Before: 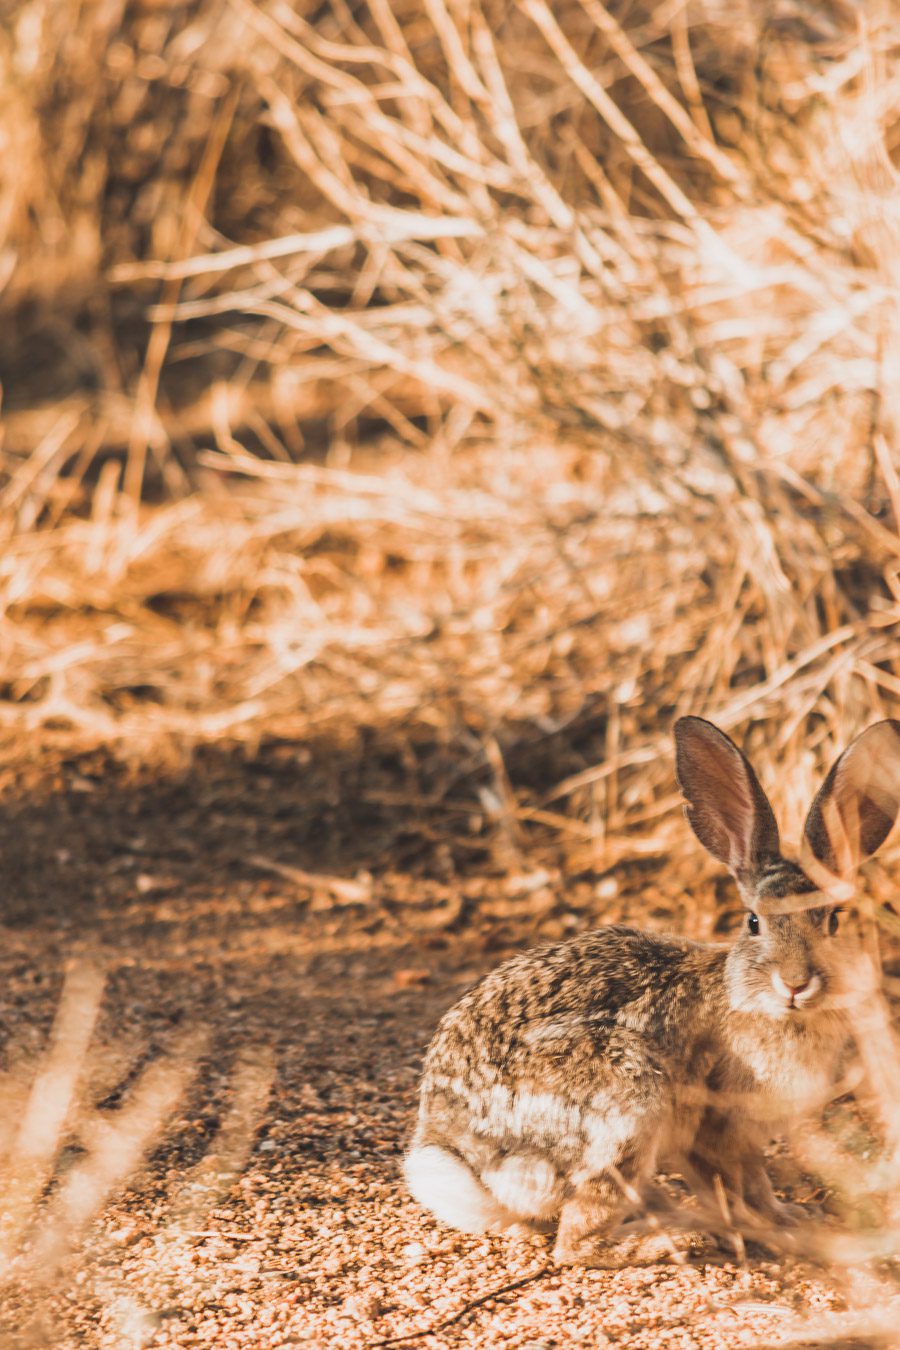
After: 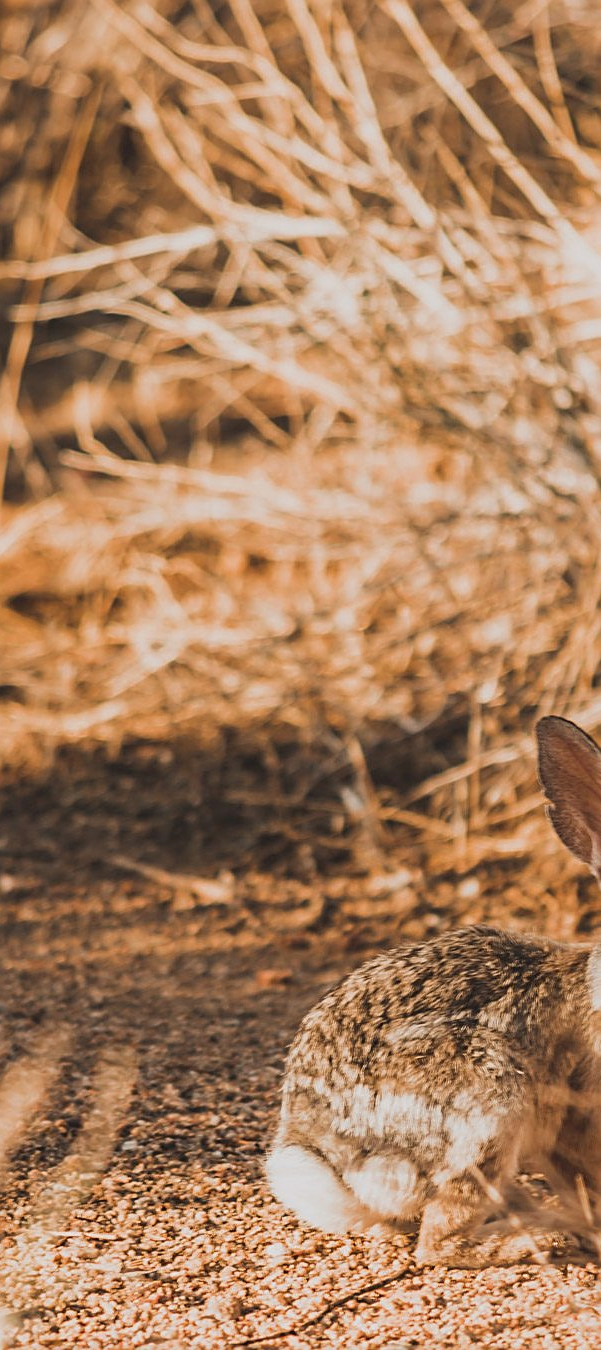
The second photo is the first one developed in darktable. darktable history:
sharpen: on, module defaults
crop and rotate: left 15.339%, right 17.818%
exposure: exposure -0.274 EV, compensate exposure bias true, compensate highlight preservation false
